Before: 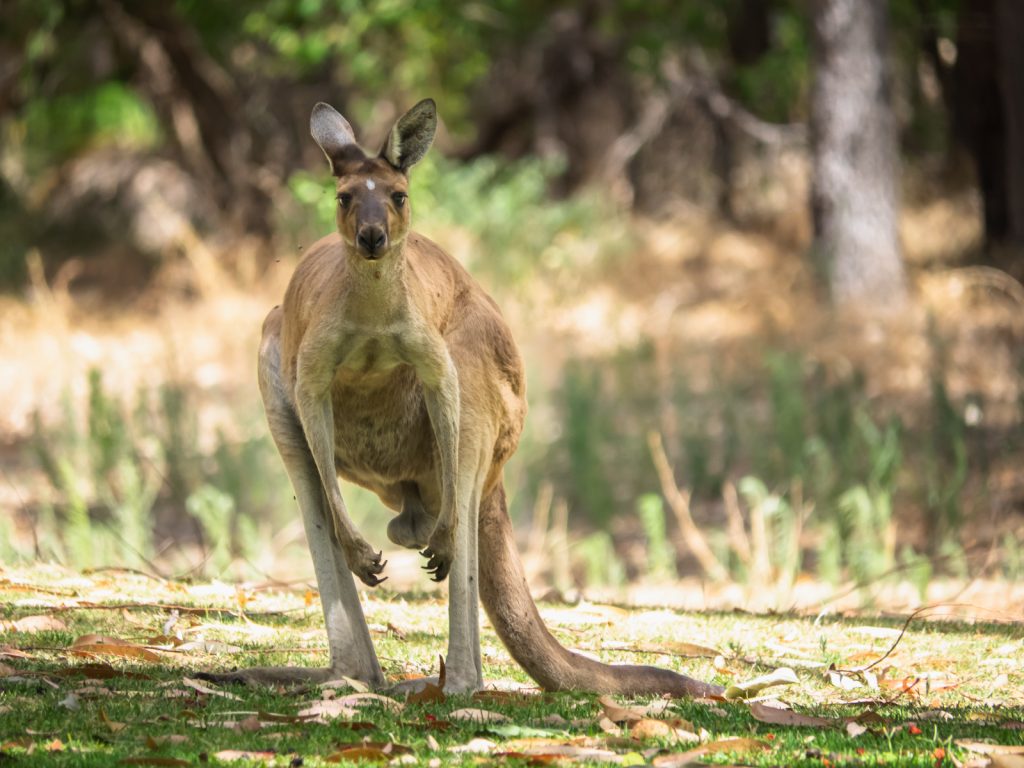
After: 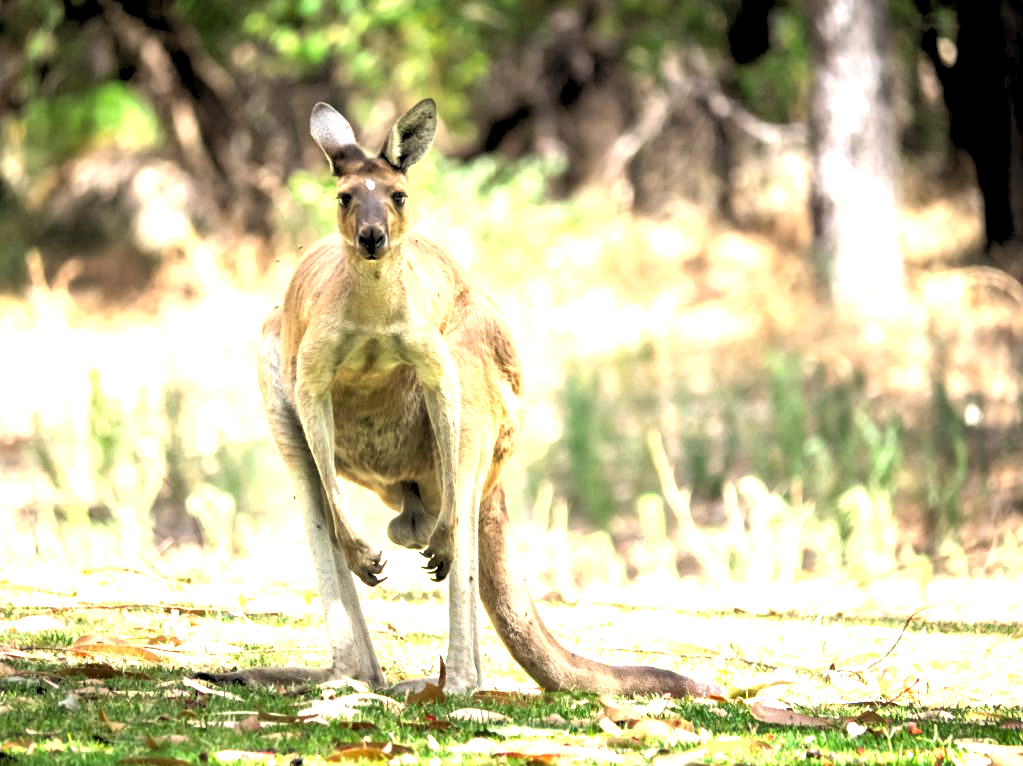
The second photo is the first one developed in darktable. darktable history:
crop: top 0.05%, bottom 0.098%
rgb levels: levels [[0.034, 0.472, 0.904], [0, 0.5, 1], [0, 0.5, 1]]
shadows and highlights: shadows 20.55, highlights -20.99, soften with gaussian
exposure: black level correction 0, exposure 1.45 EV, compensate exposure bias true, compensate highlight preservation false
